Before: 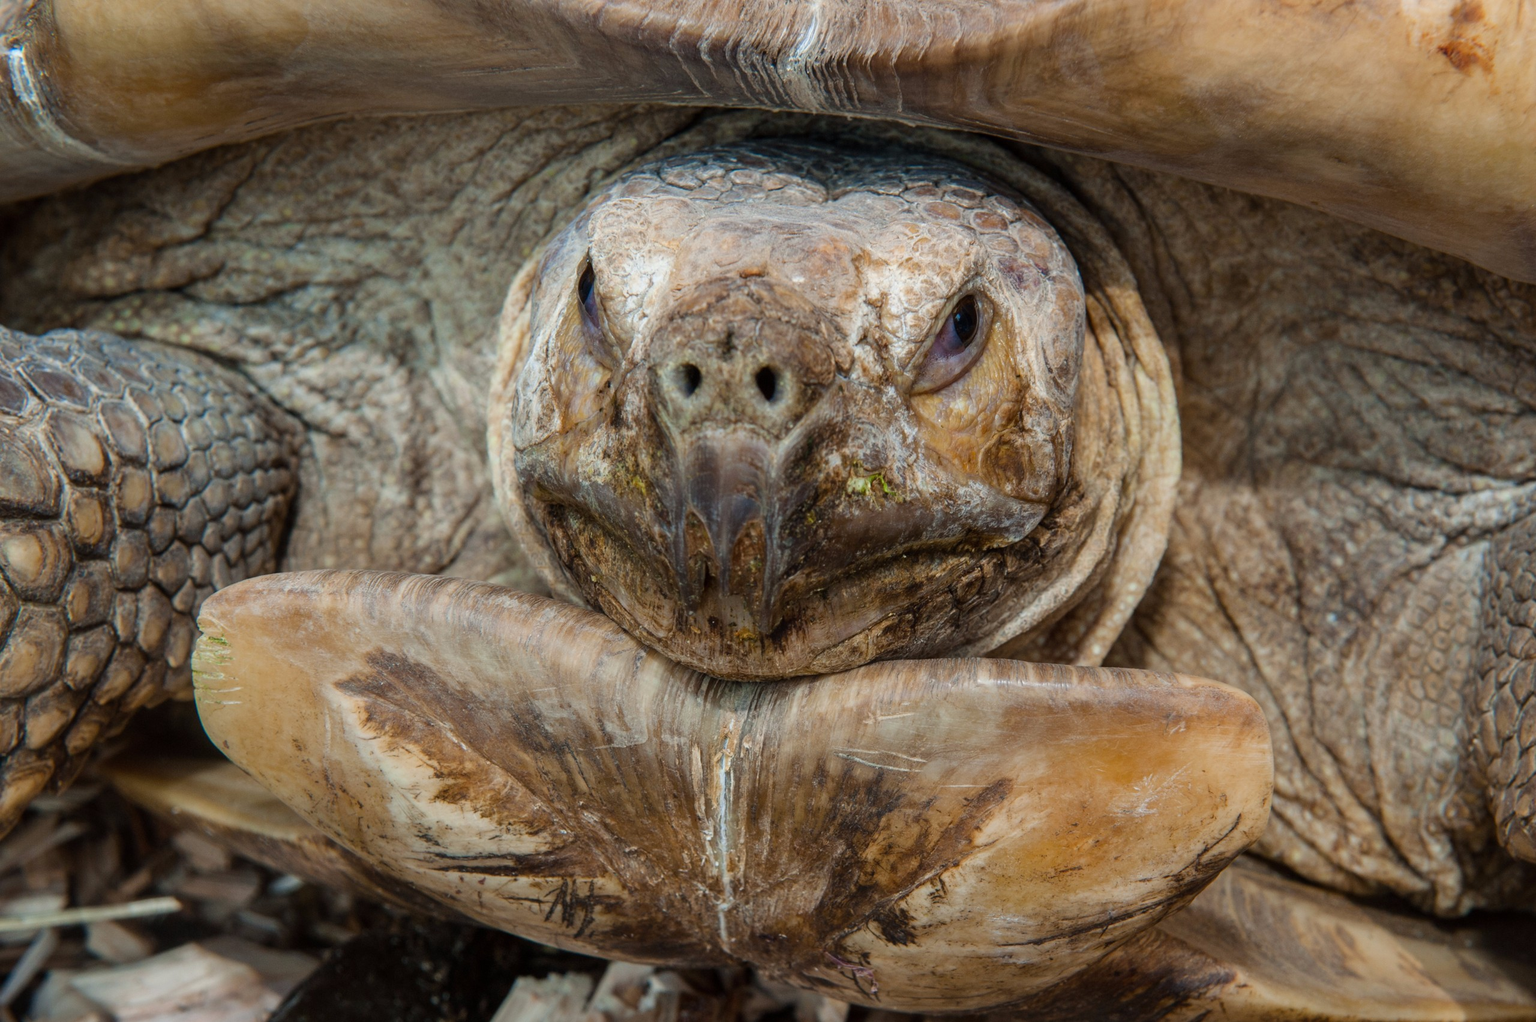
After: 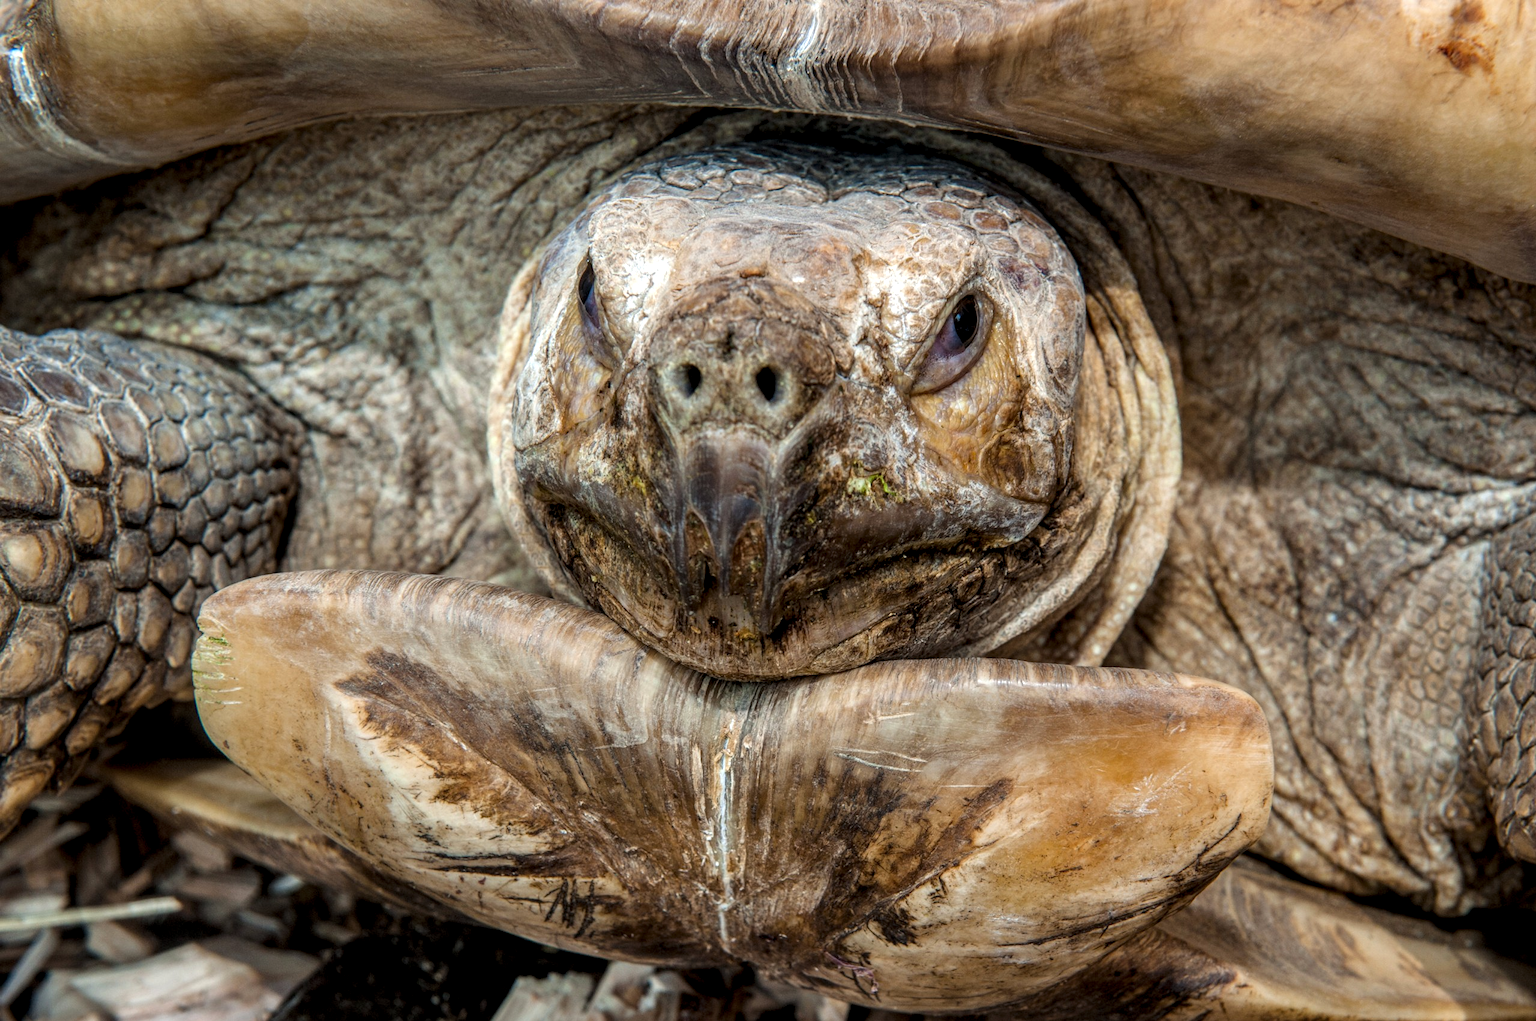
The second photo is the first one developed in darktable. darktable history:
local contrast: highlights 63%, detail 143%, midtone range 0.421
levels: levels [0.026, 0.507, 0.987]
exposure: exposure 0.203 EV, compensate highlight preservation false
